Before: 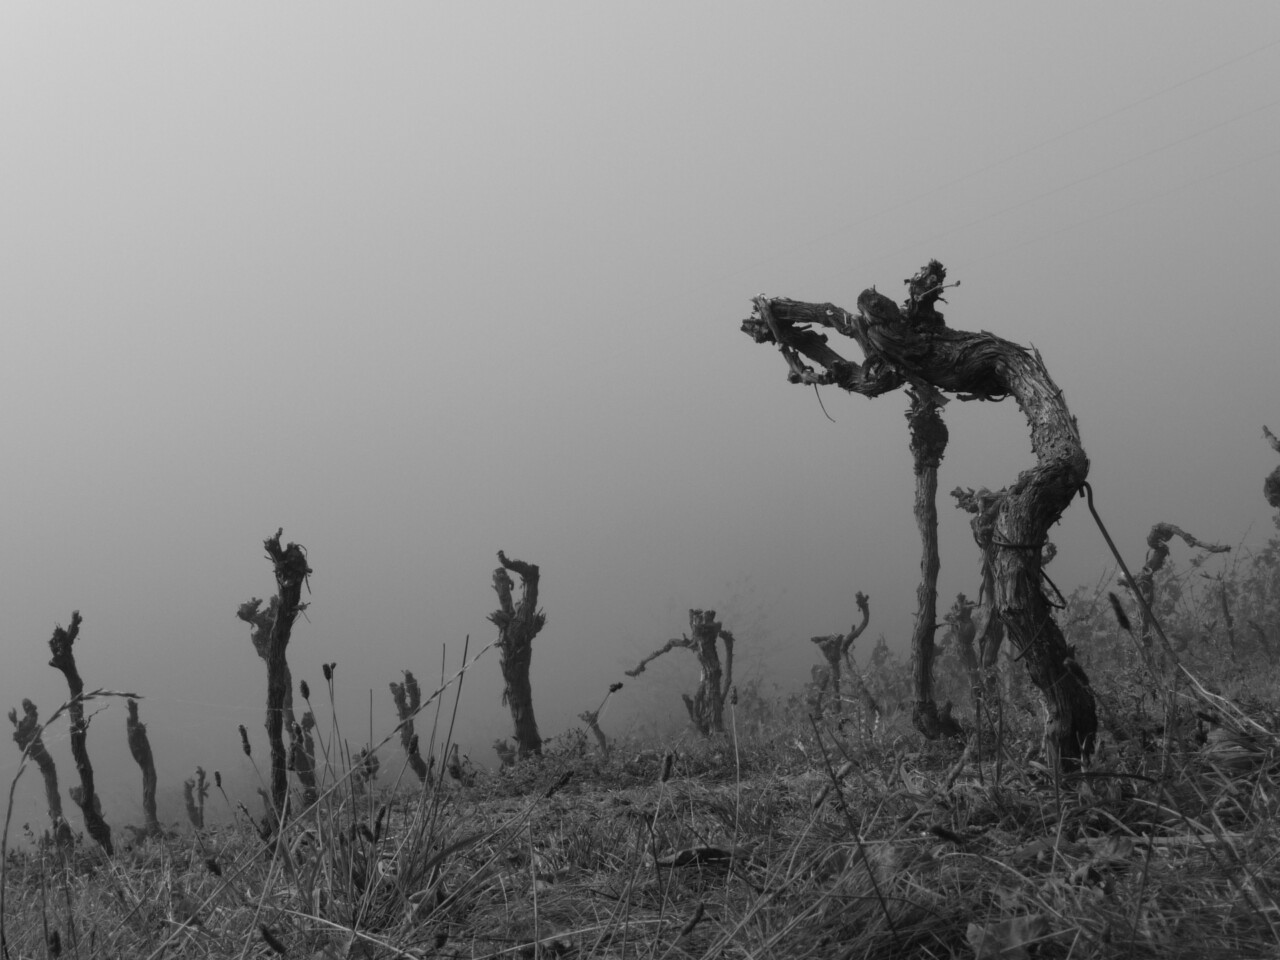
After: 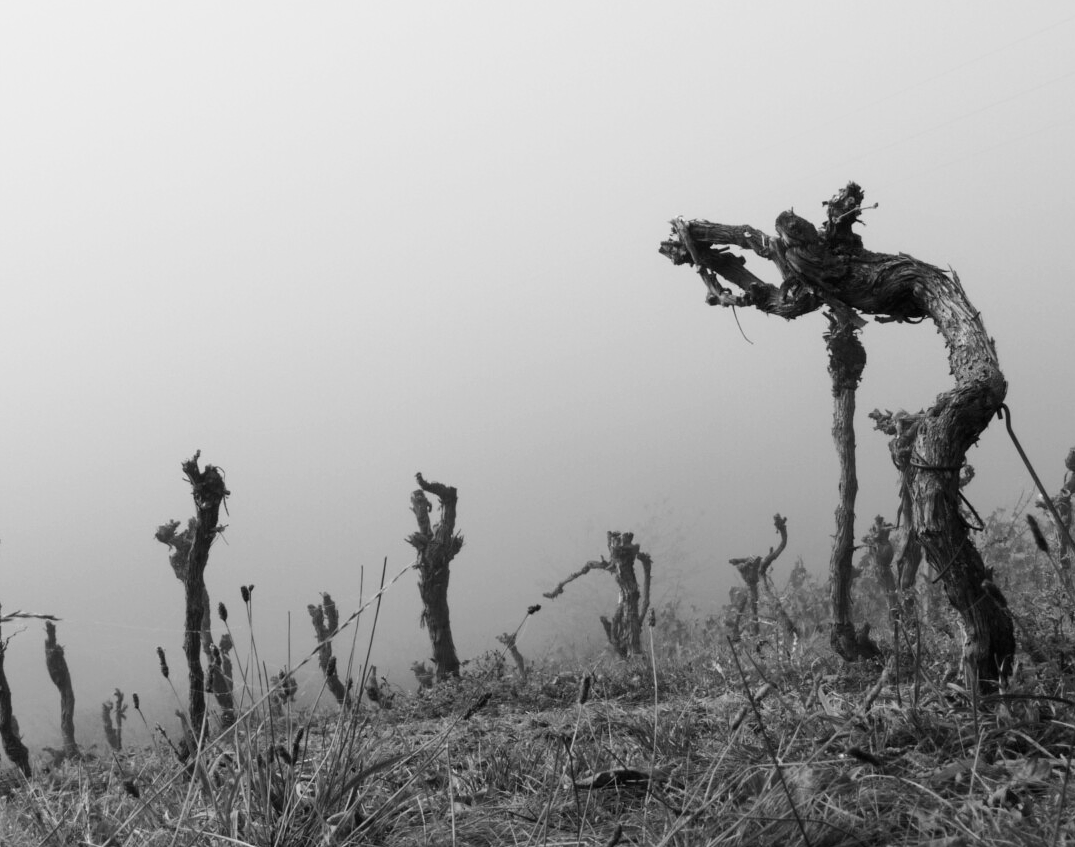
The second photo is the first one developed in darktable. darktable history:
base curve: curves: ch0 [(0, 0) (0.005, 0.002) (0.15, 0.3) (0.4, 0.7) (0.75, 0.95) (1, 1)], preserve colors none
crop: left 6.446%, top 8.188%, right 9.538%, bottom 3.548%
tone equalizer: on, module defaults
